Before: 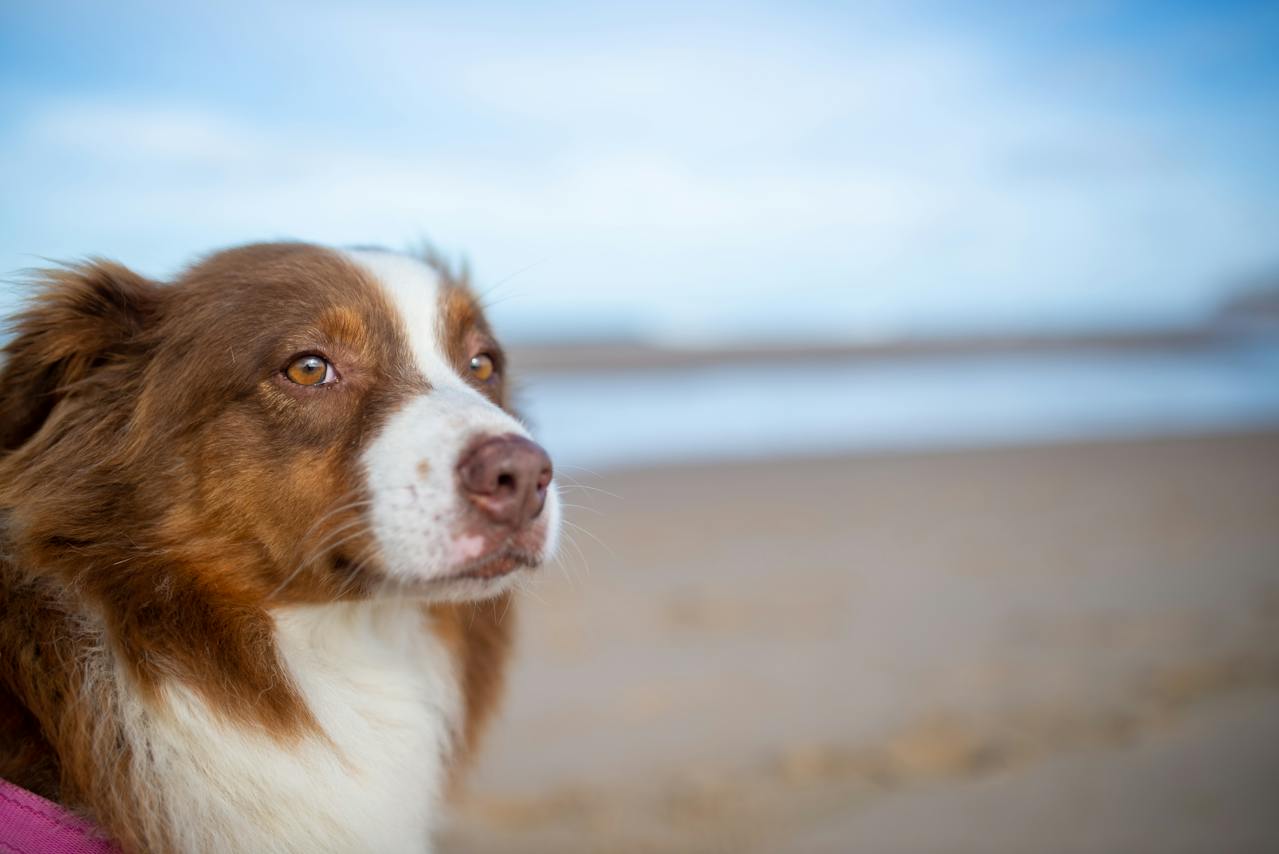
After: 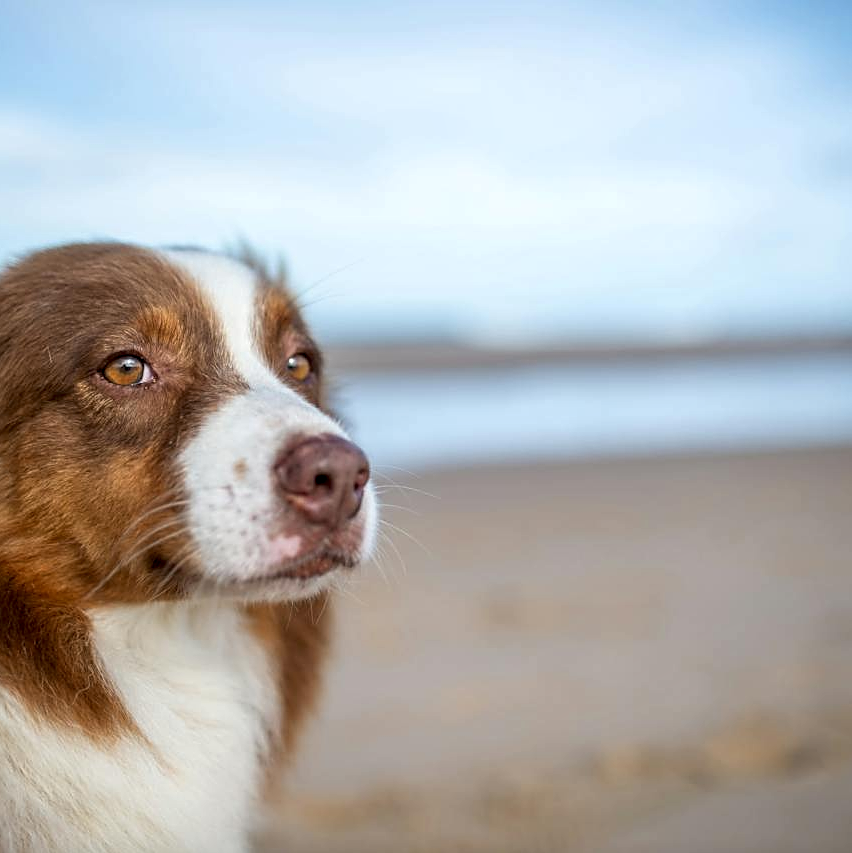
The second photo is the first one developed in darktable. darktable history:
sharpen: on, module defaults
local contrast: detail 130%
crop and rotate: left 14.385%, right 18.948%
